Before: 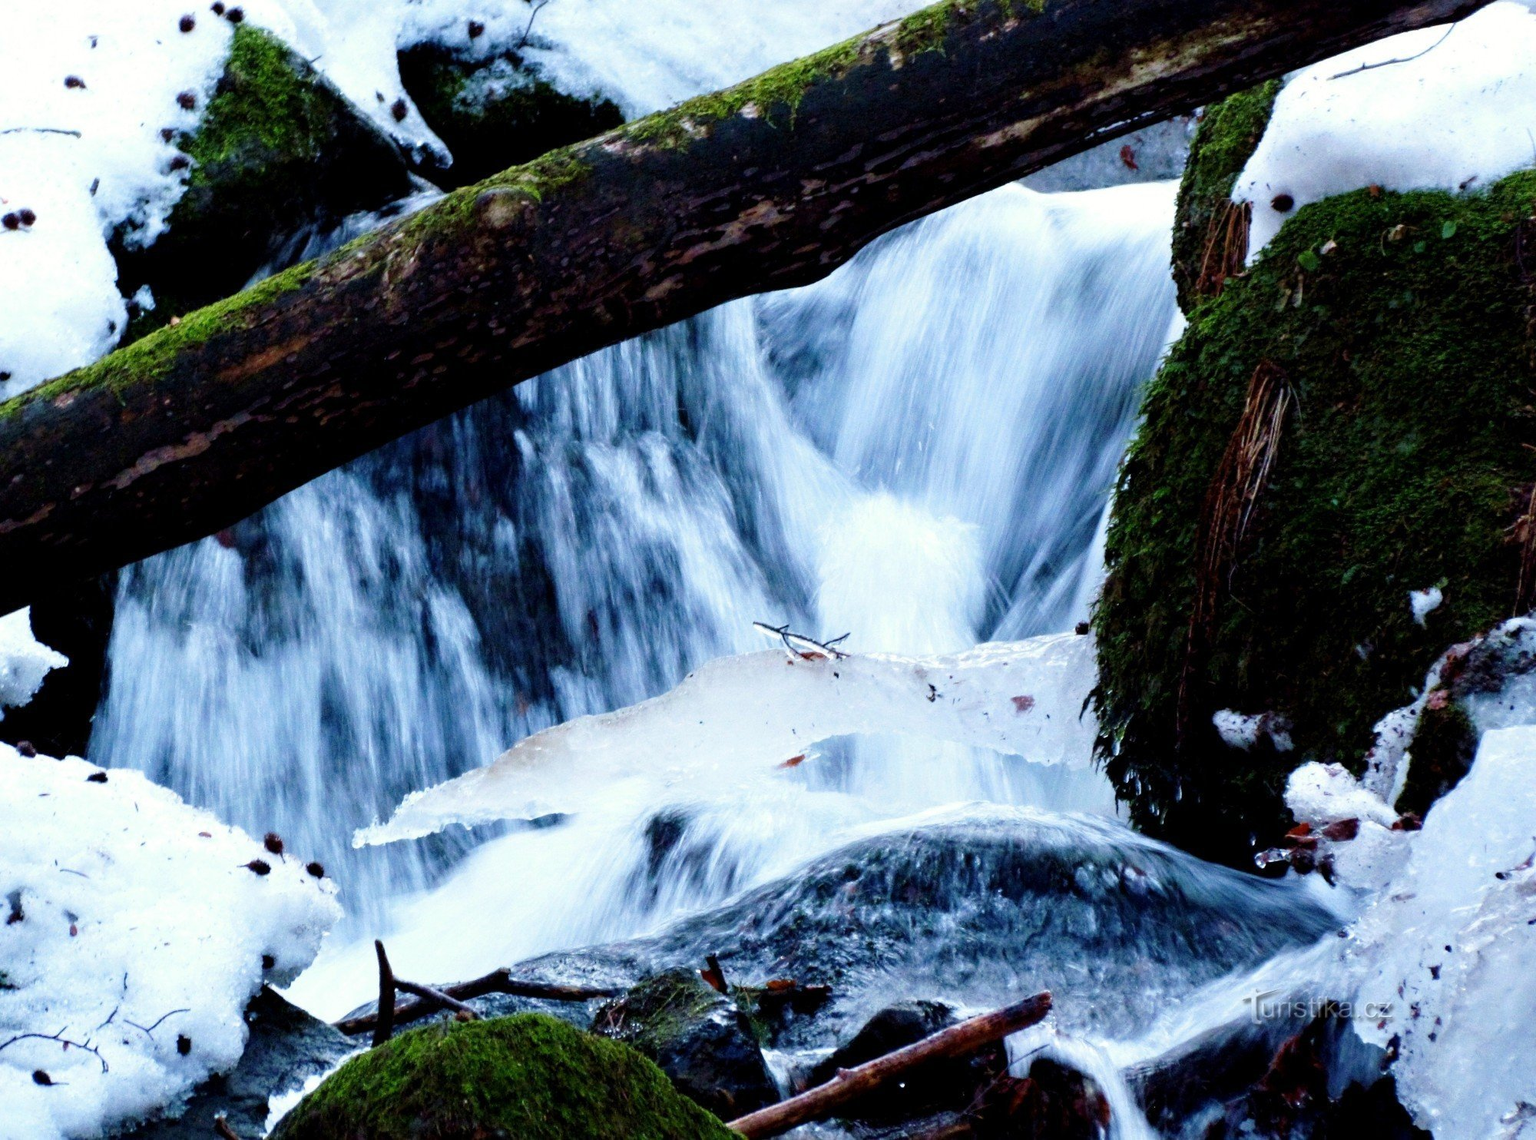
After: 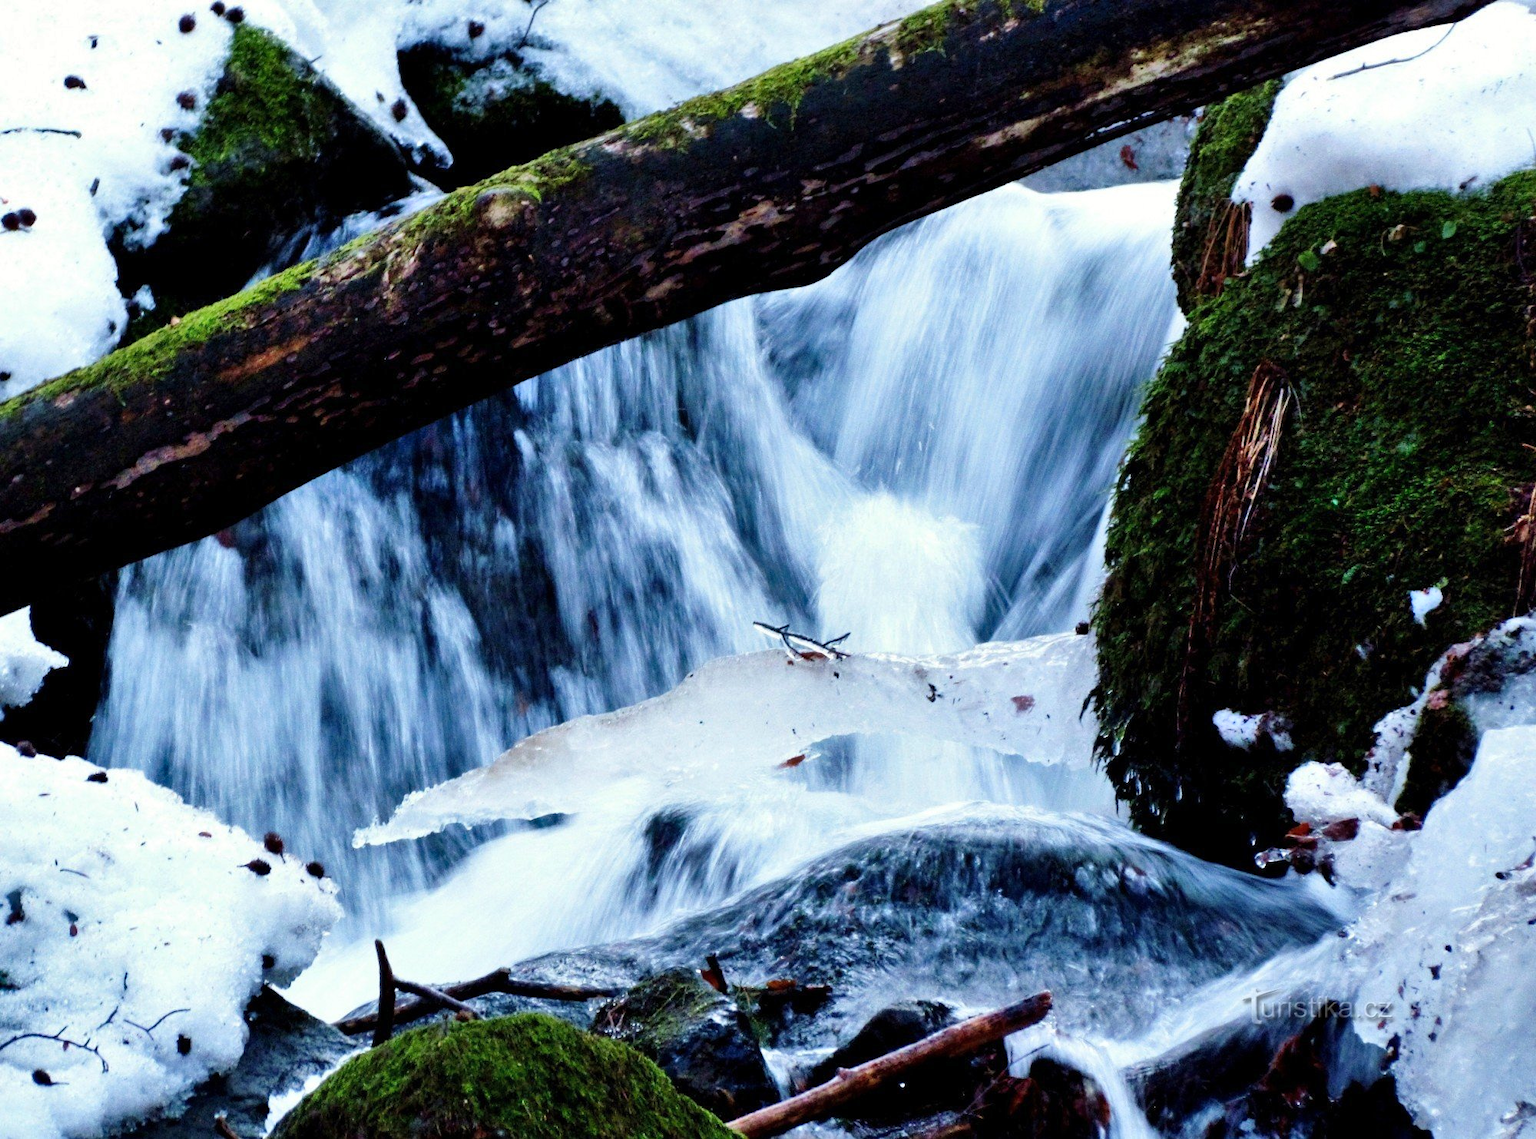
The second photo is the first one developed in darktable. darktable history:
shadows and highlights: soften with gaussian
levels: mode automatic, levels [0.016, 0.5, 0.996]
